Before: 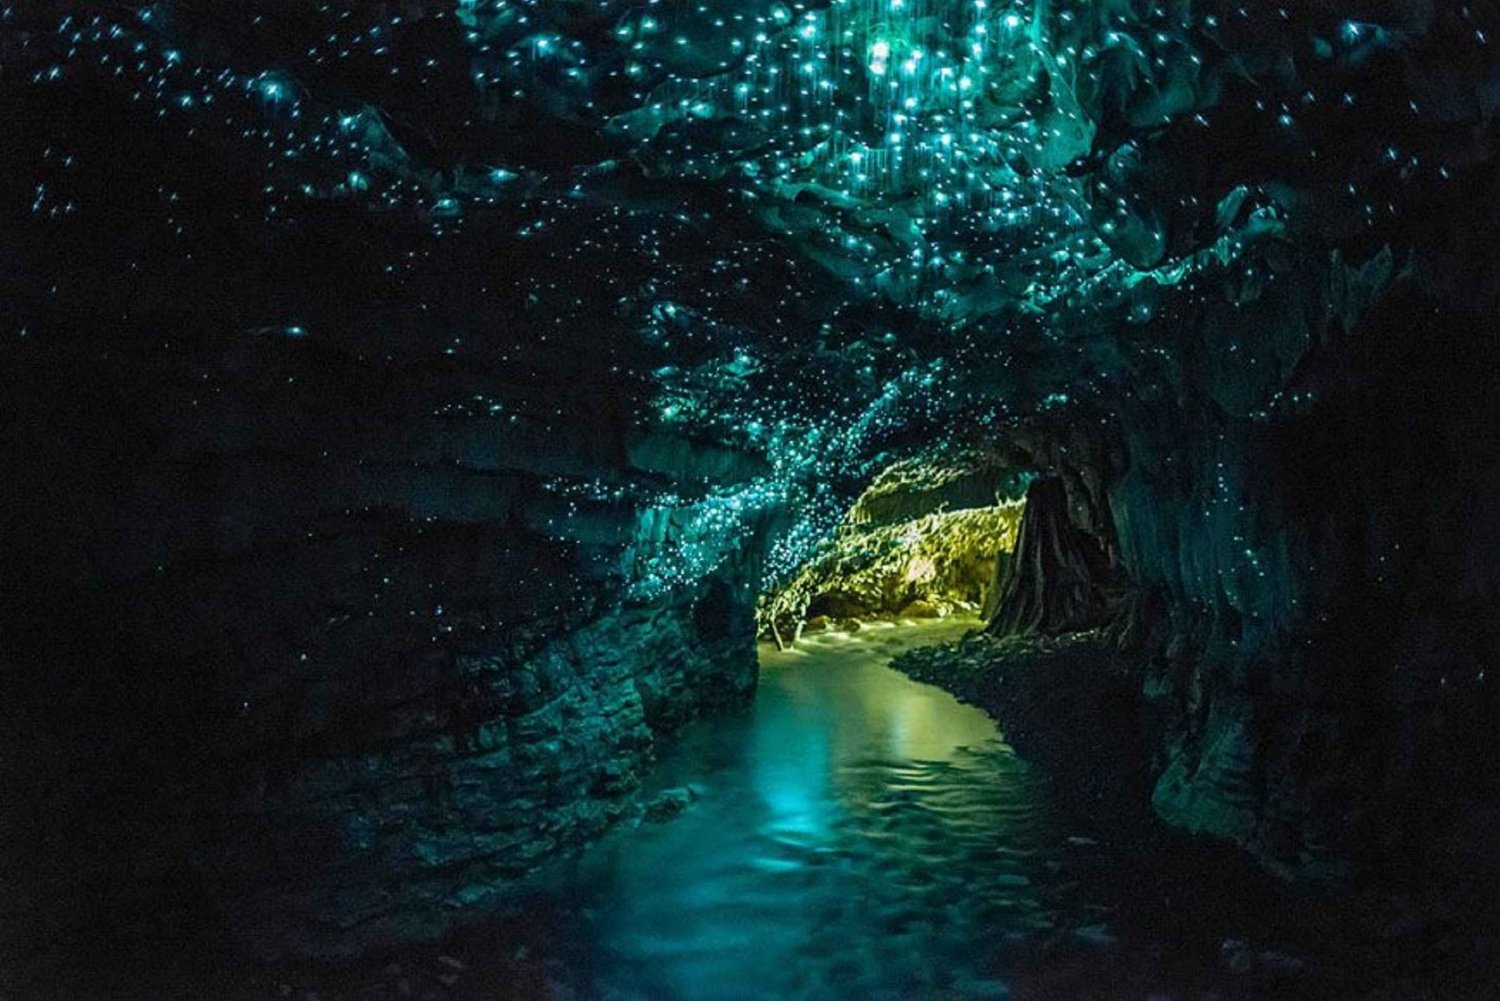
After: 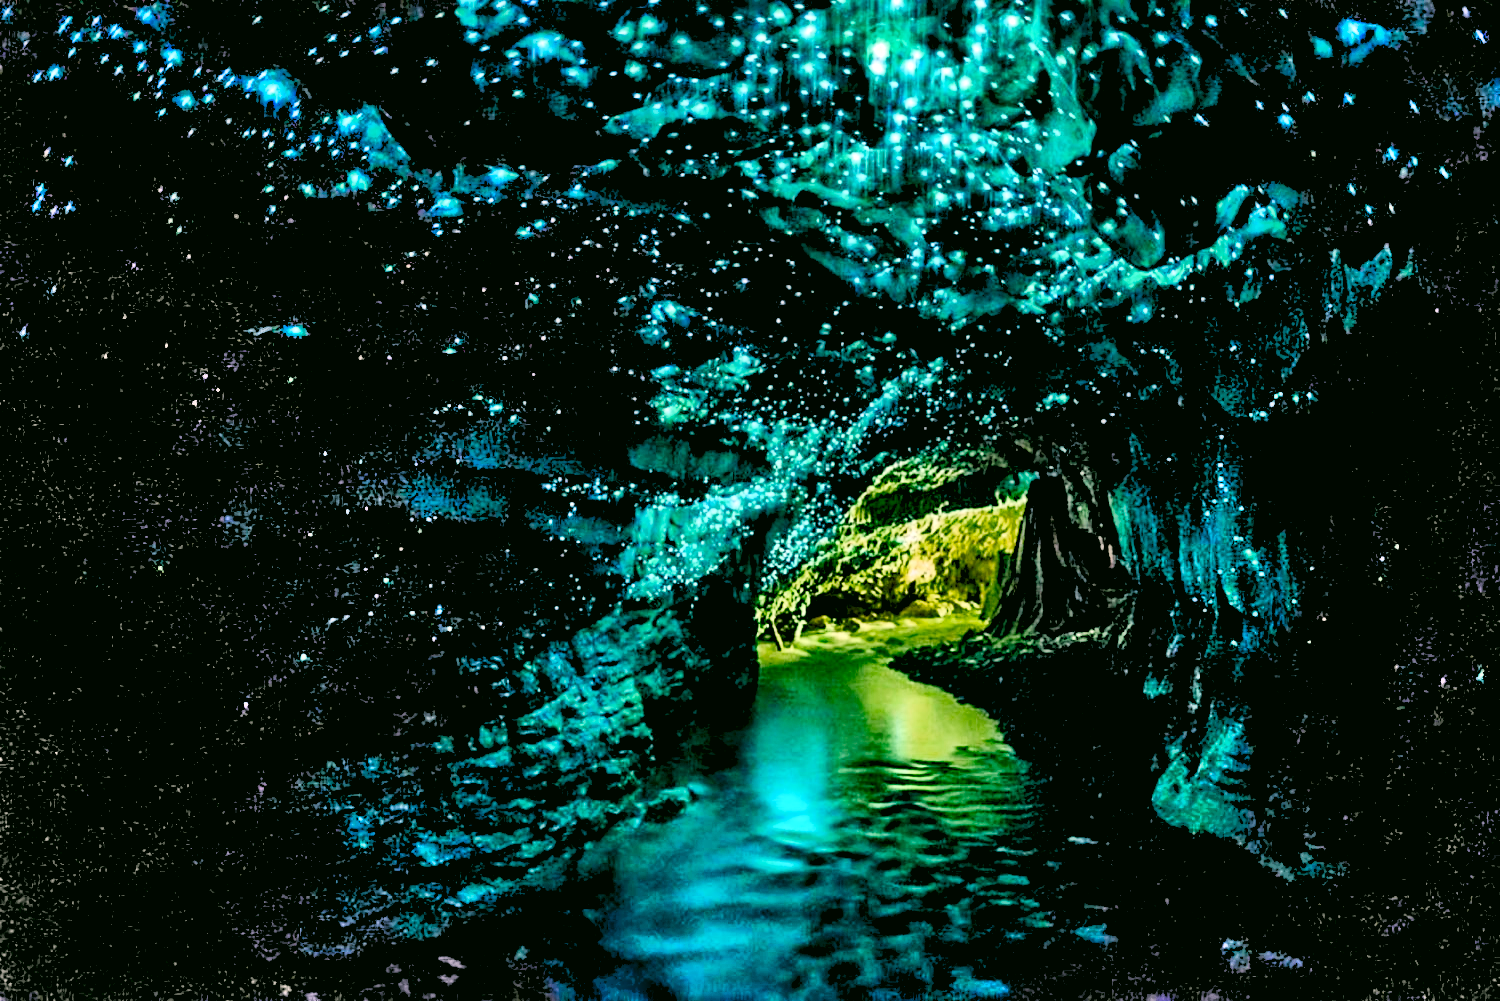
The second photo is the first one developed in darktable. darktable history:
contrast brightness saturation: contrast 0.28
exposure: exposure 0.2 EV, compensate highlight preservation false
tone curve: curves: ch0 [(0, 0) (0.004, 0.001) (0.133, 0.112) (0.325, 0.362) (0.832, 0.893) (1, 1)], color space Lab, linked channels, preserve colors none
color correction: highlights a* 4.02, highlights b* 4.98, shadows a* -7.55, shadows b* 4.98
contrast equalizer: y [[0.601, 0.6, 0.598, 0.598, 0.6, 0.601], [0.5 ×6], [0.5 ×6], [0 ×6], [0 ×6]]
levels: levels [0.072, 0.414, 0.976]
shadows and highlights: soften with gaussian
local contrast: mode bilateral grid, contrast 25, coarseness 60, detail 151%, midtone range 0.2
tone mapping: contrast compression 1.5, spatial extent 10 | blend: blend mode average, opacity 100%; mask: uniform (no mask)
color zones: curves: ch0 [(0, 0.425) (0.143, 0.422) (0.286, 0.42) (0.429, 0.419) (0.571, 0.419) (0.714, 0.42) (0.857, 0.422) (1, 0.425)]; ch1 [(0, 0.666) (0.143, 0.669) (0.286, 0.671) (0.429, 0.67) (0.571, 0.67) (0.714, 0.67) (0.857, 0.67) (1, 0.666)]
